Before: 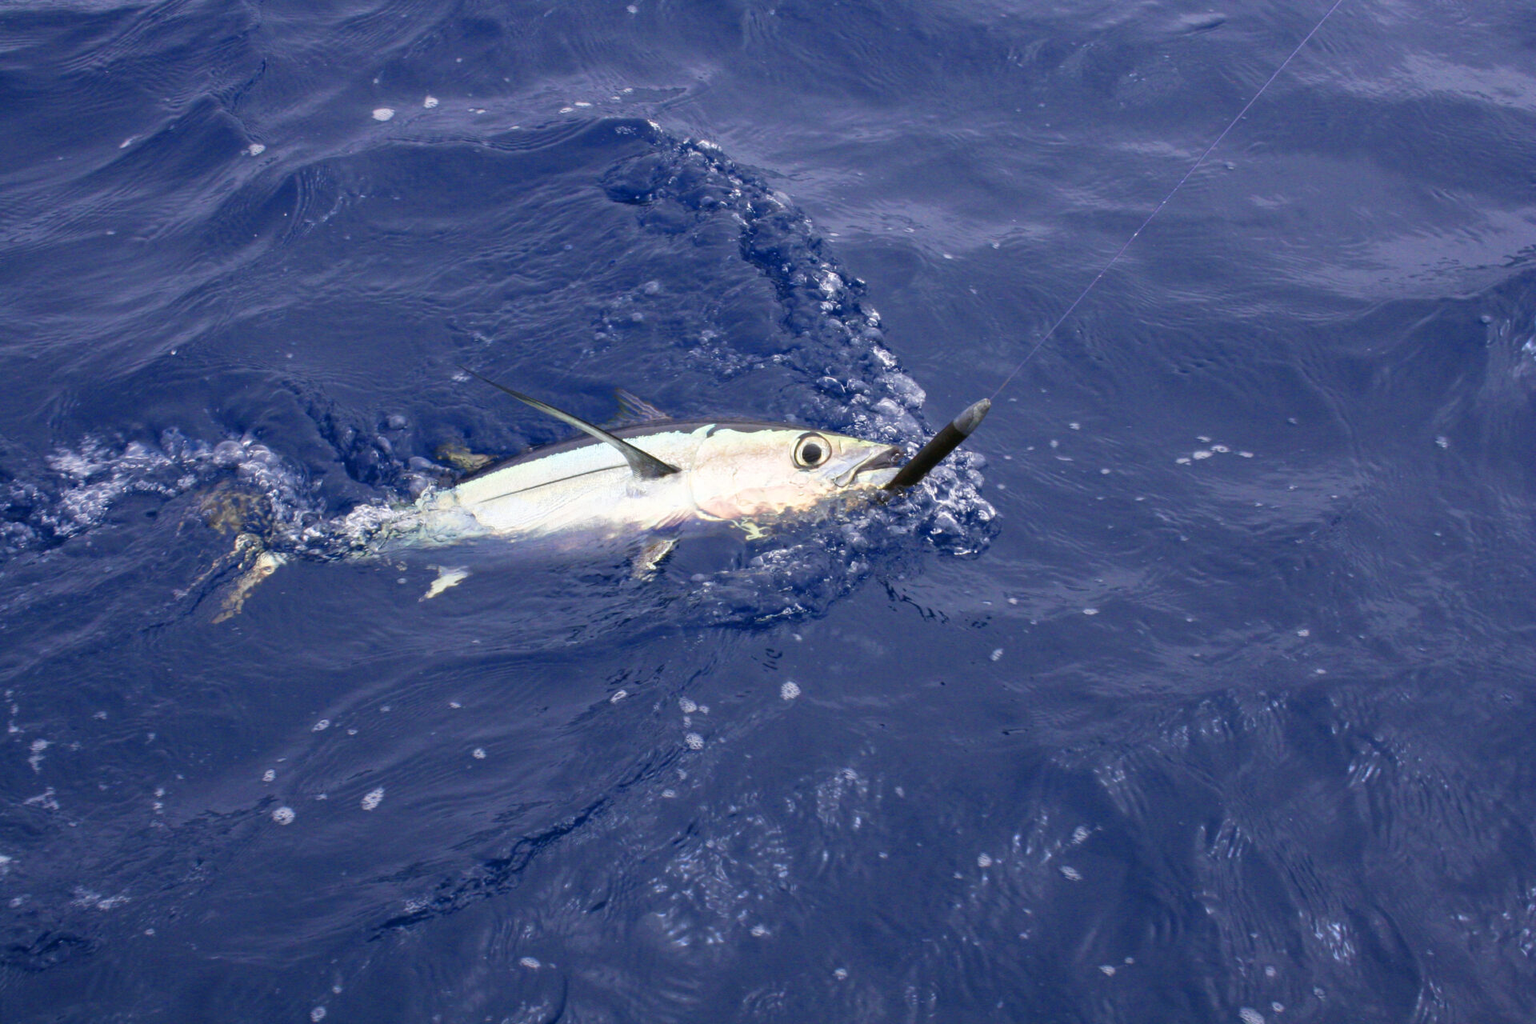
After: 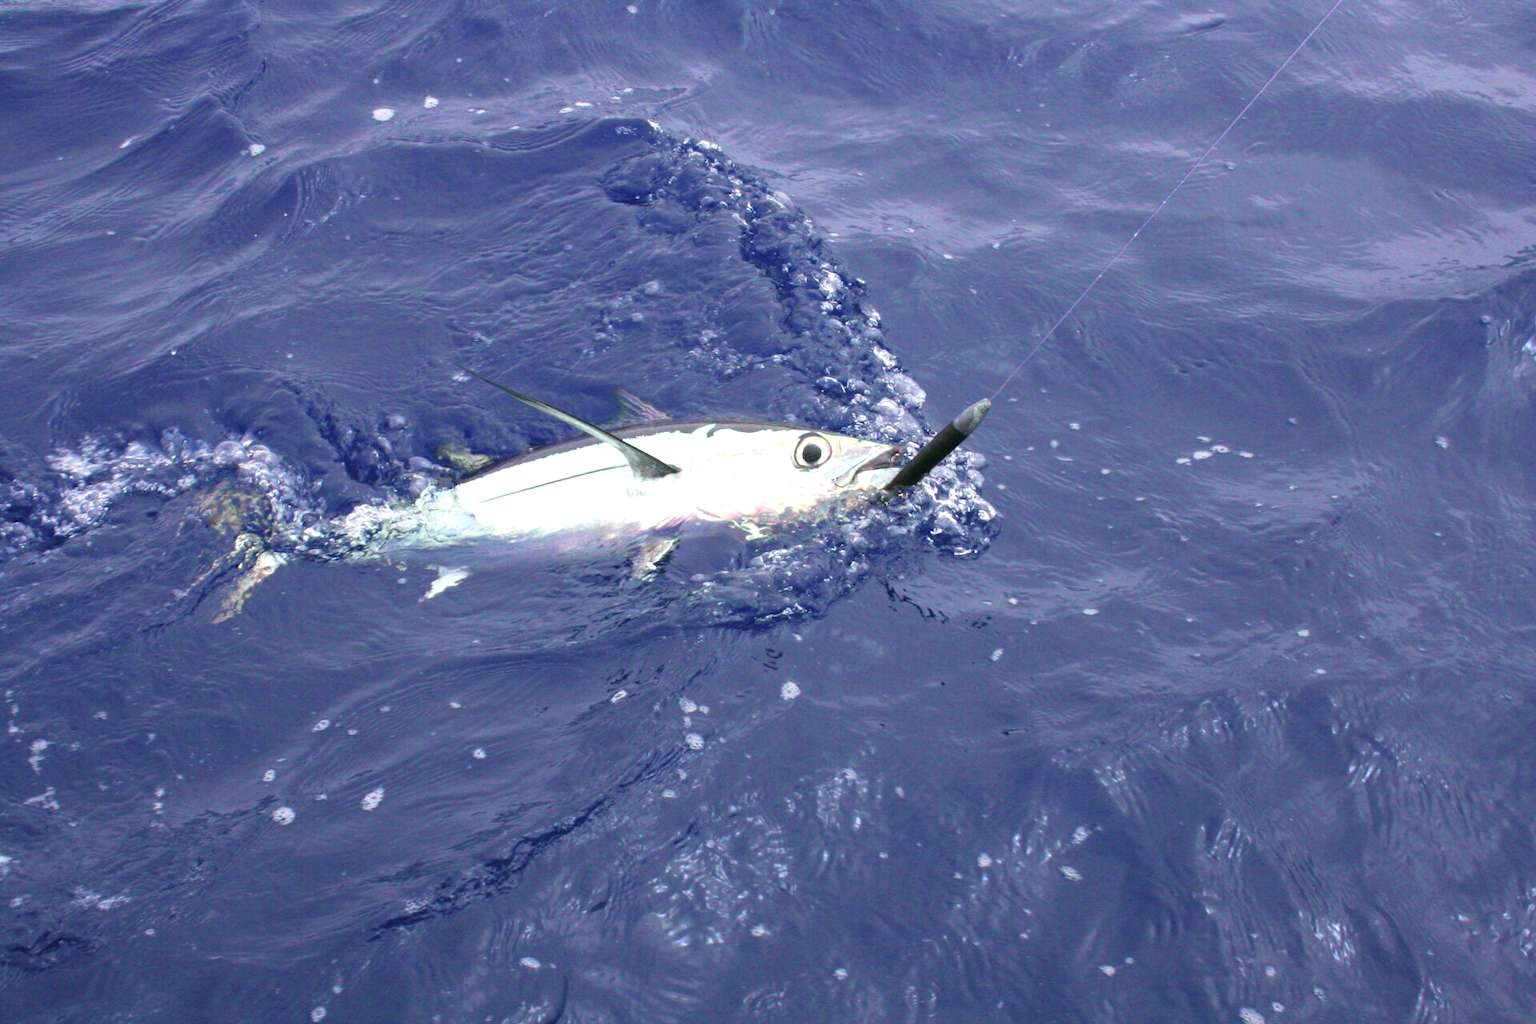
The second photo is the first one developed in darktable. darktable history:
tone curve: curves: ch0 [(0, 0) (0.822, 0.825) (0.994, 0.955)]; ch1 [(0, 0) (0.226, 0.261) (0.383, 0.397) (0.46, 0.46) (0.498, 0.479) (0.524, 0.523) (0.578, 0.575) (1, 1)]; ch2 [(0, 0) (0.438, 0.456) (0.5, 0.498) (0.547, 0.515) (0.597, 0.58) (0.629, 0.603) (1, 1)], color space Lab, independent channels, preserve colors none
exposure: black level correction 0, exposure 0.7 EV, compensate exposure bias true, compensate highlight preservation false
